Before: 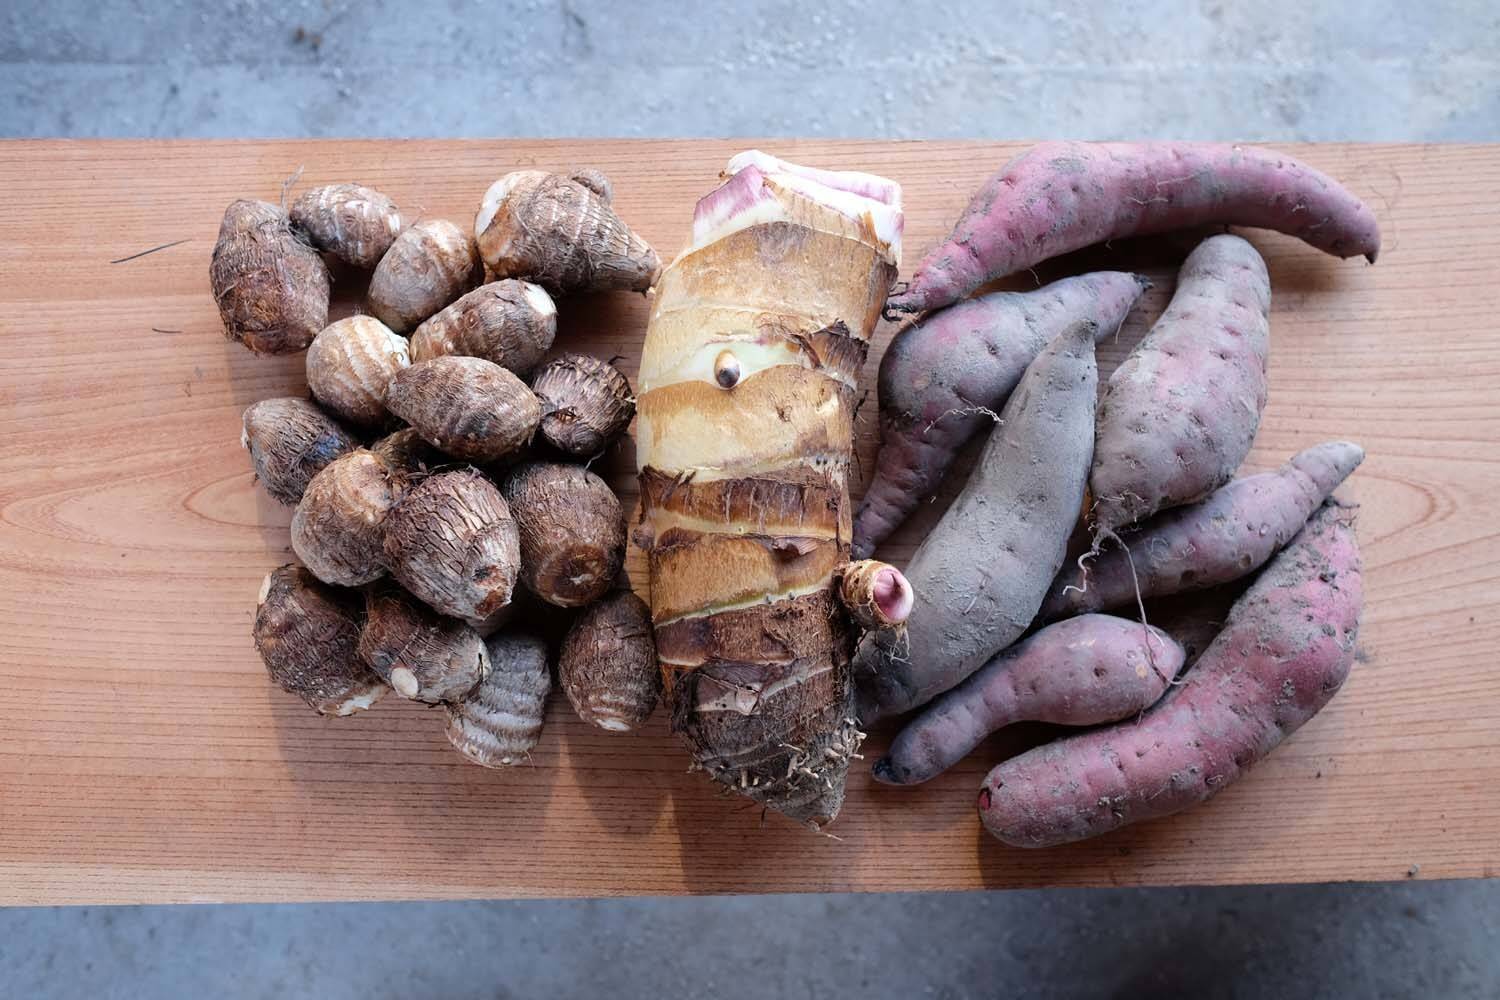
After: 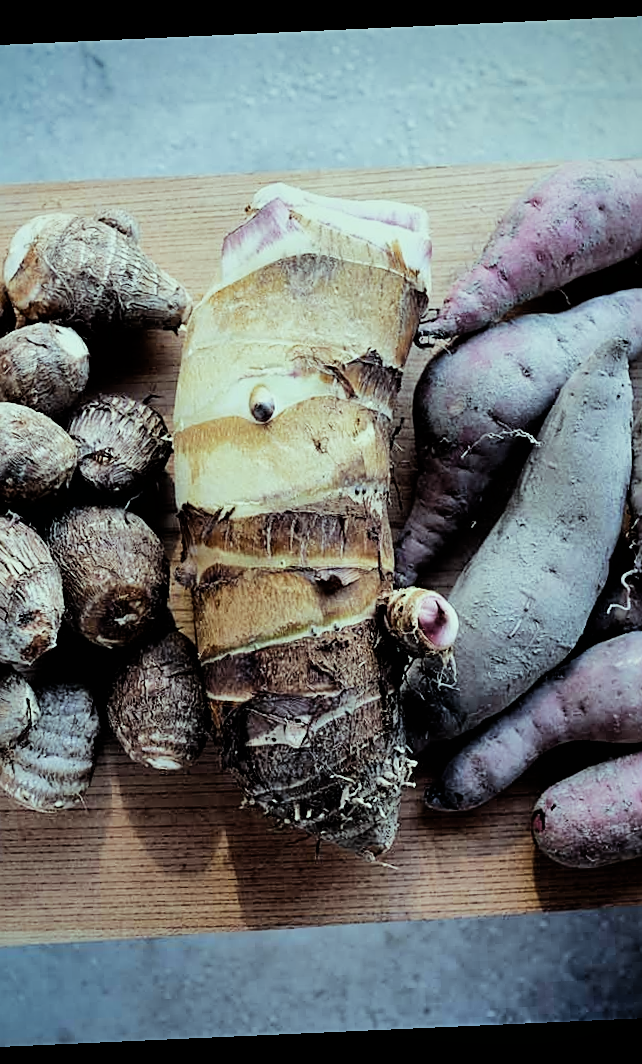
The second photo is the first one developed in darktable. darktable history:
sharpen: on, module defaults
color calibration: x 0.334, y 0.349, temperature 5426 K
color balance: mode lift, gamma, gain (sRGB), lift [0.997, 0.979, 1.021, 1.011], gamma [1, 1.084, 0.916, 0.998], gain [1, 0.87, 1.13, 1.101], contrast 4.55%, contrast fulcrum 38.24%, output saturation 104.09%
rotate and perspective: rotation -2.56°, automatic cropping off
shadows and highlights: soften with gaussian
filmic rgb: black relative exposure -5 EV, hardness 2.88, contrast 1.3, highlights saturation mix -30%
crop: left 31.229%, right 27.105%
vignetting: fall-off start 88.53%, fall-off radius 44.2%, saturation 0.376, width/height ratio 1.161
